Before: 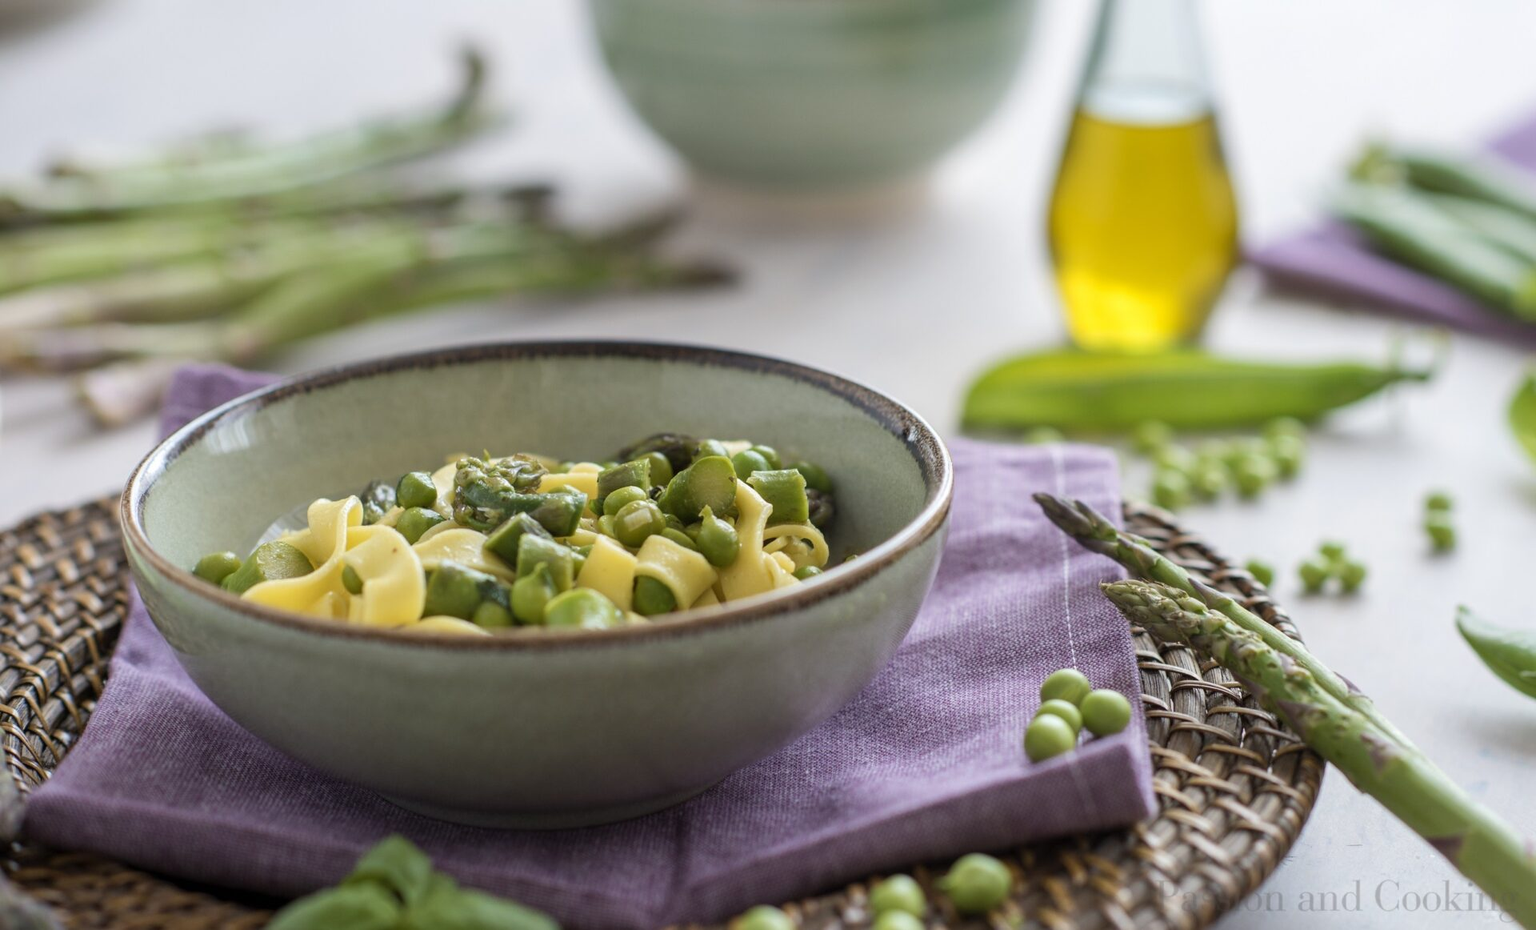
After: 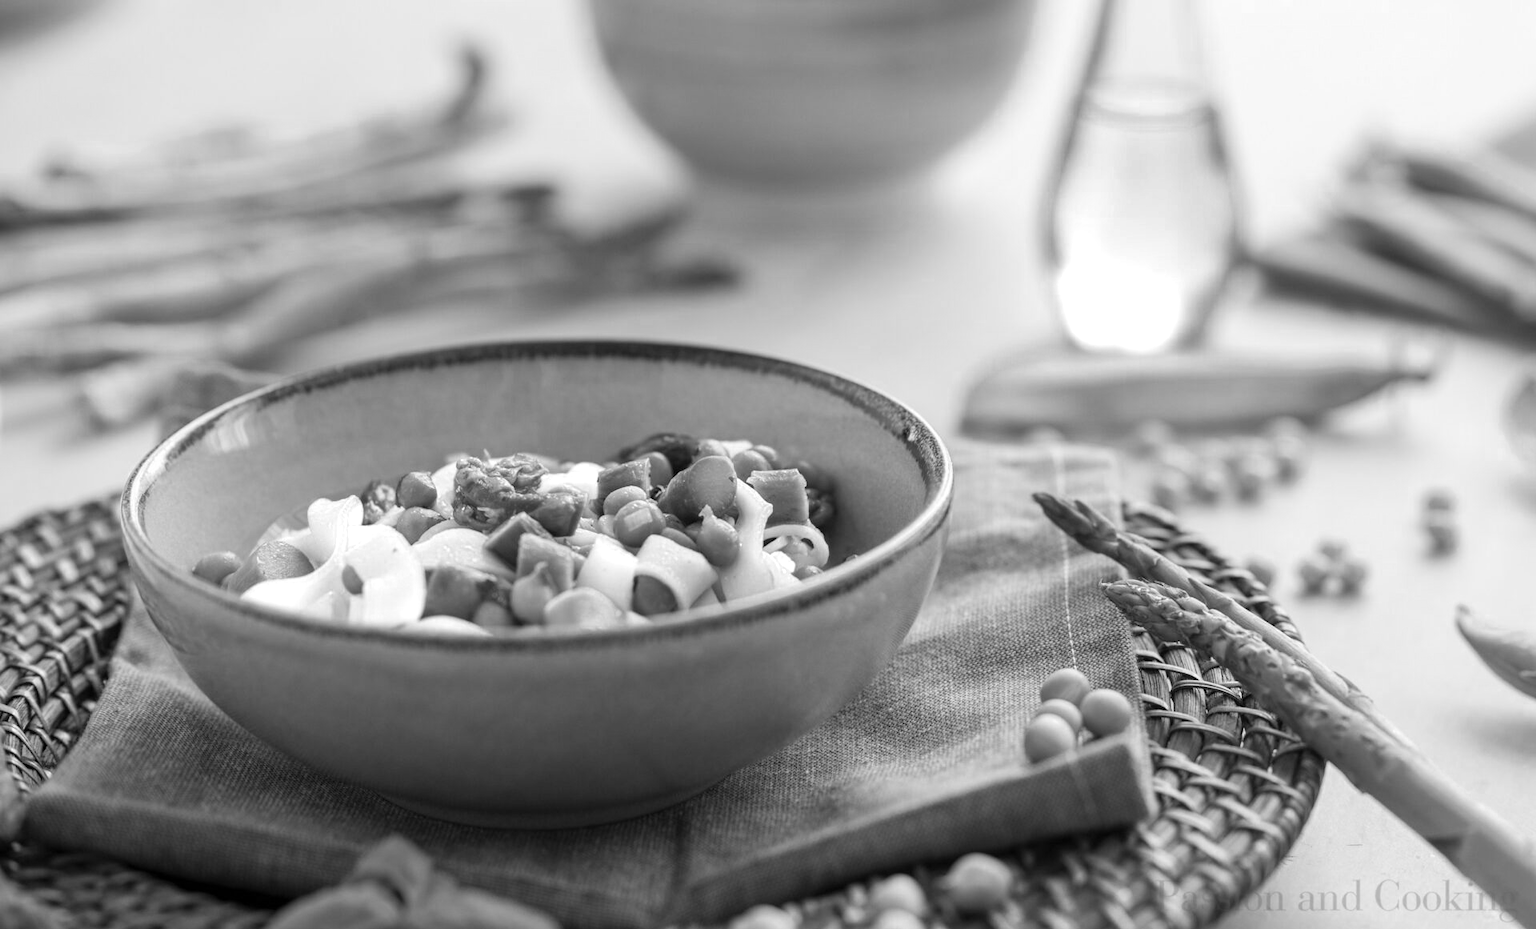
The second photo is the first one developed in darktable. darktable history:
color zones: curves: ch0 [(0.018, 0.548) (0.197, 0.654) (0.425, 0.447) (0.605, 0.658) (0.732, 0.579)]; ch1 [(0.105, 0.531) (0.224, 0.531) (0.386, 0.39) (0.618, 0.456) (0.732, 0.456) (0.956, 0.421)]; ch2 [(0.039, 0.583) (0.215, 0.465) (0.399, 0.544) (0.465, 0.548) (0.614, 0.447) (0.724, 0.43) (0.882, 0.623) (0.956, 0.632)]
base curve: curves: ch0 [(0, 0) (0.472, 0.508) (1, 1)]
monochrome: on, module defaults
